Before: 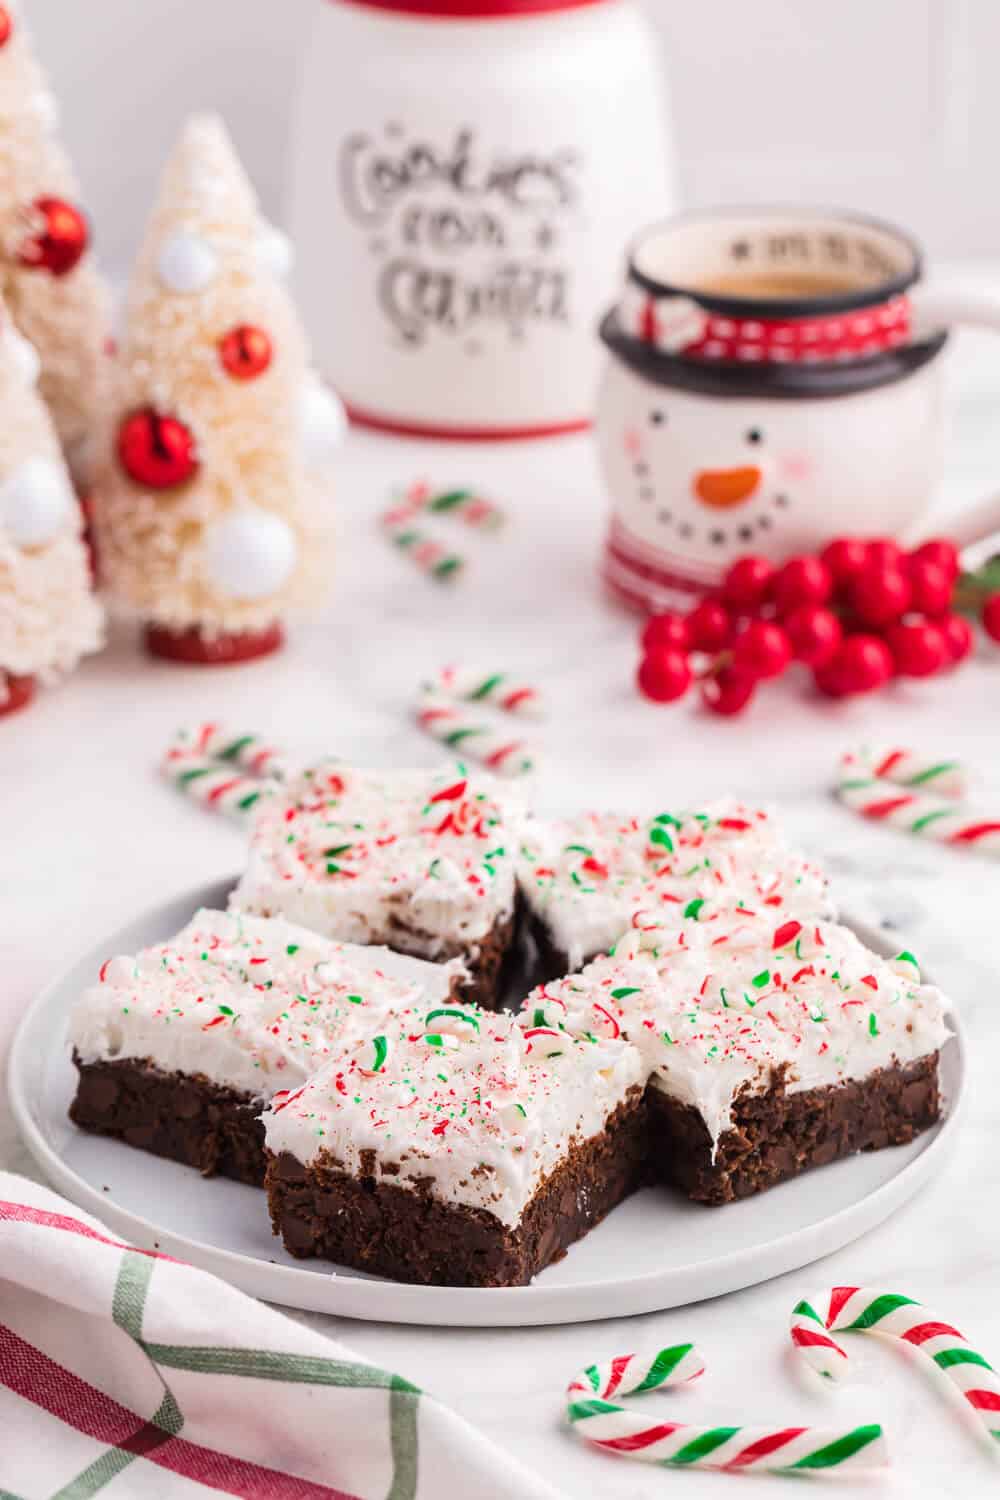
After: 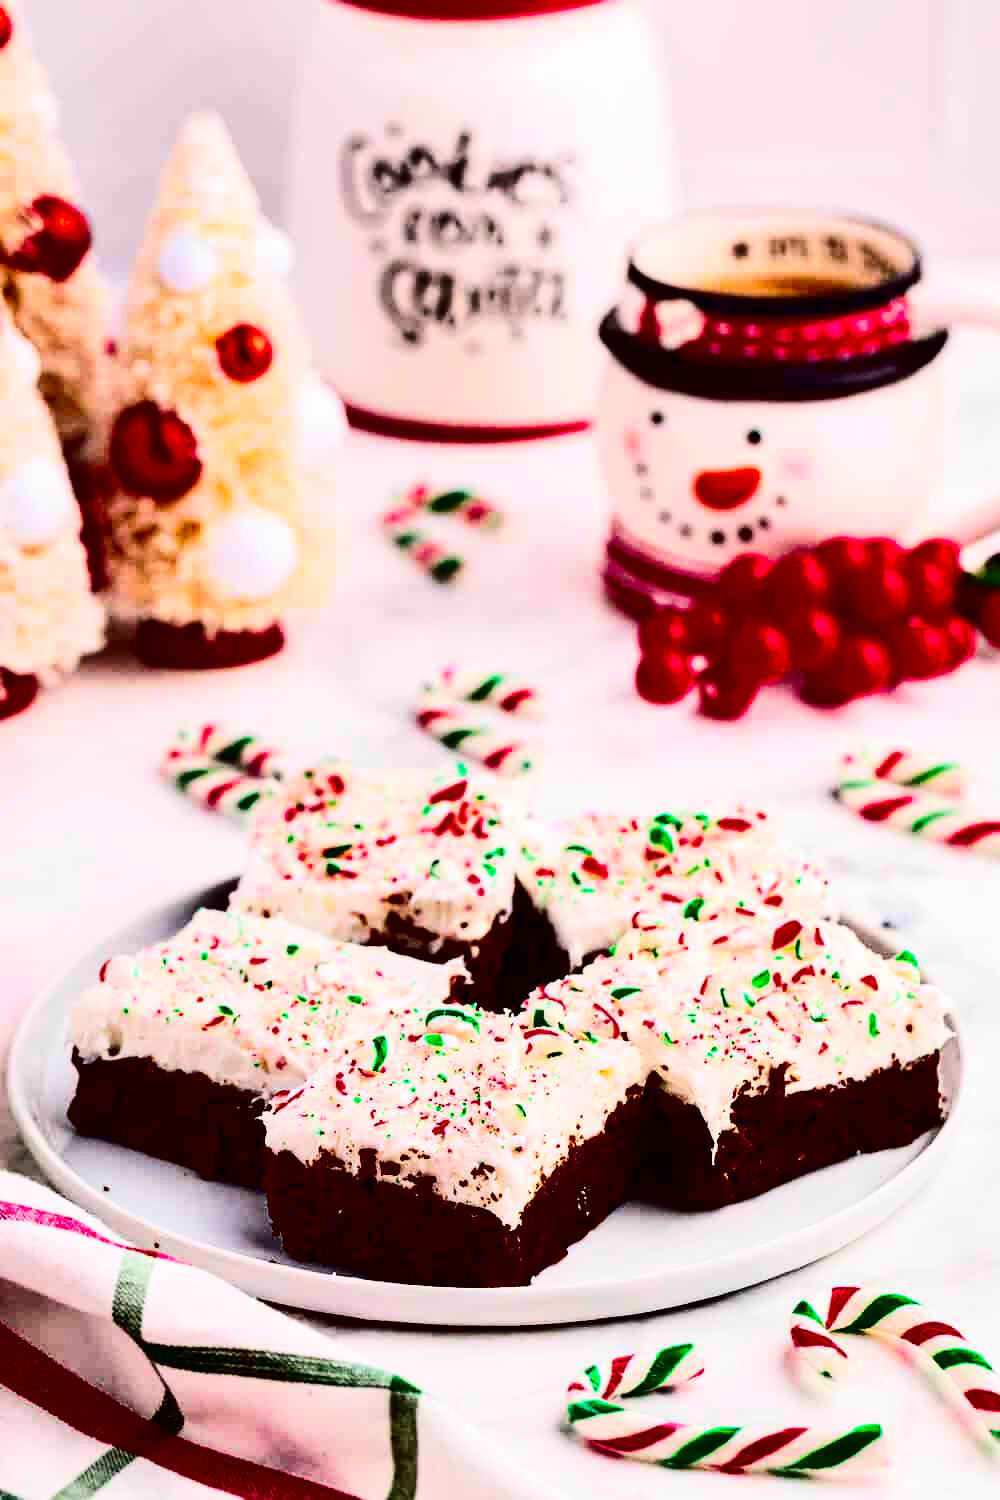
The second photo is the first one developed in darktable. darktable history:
shadows and highlights: shadows 40, highlights -54, highlights color adjustment 46%, low approximation 0.01, soften with gaussian
contrast brightness saturation: contrast 0.77, brightness -1, saturation 1
